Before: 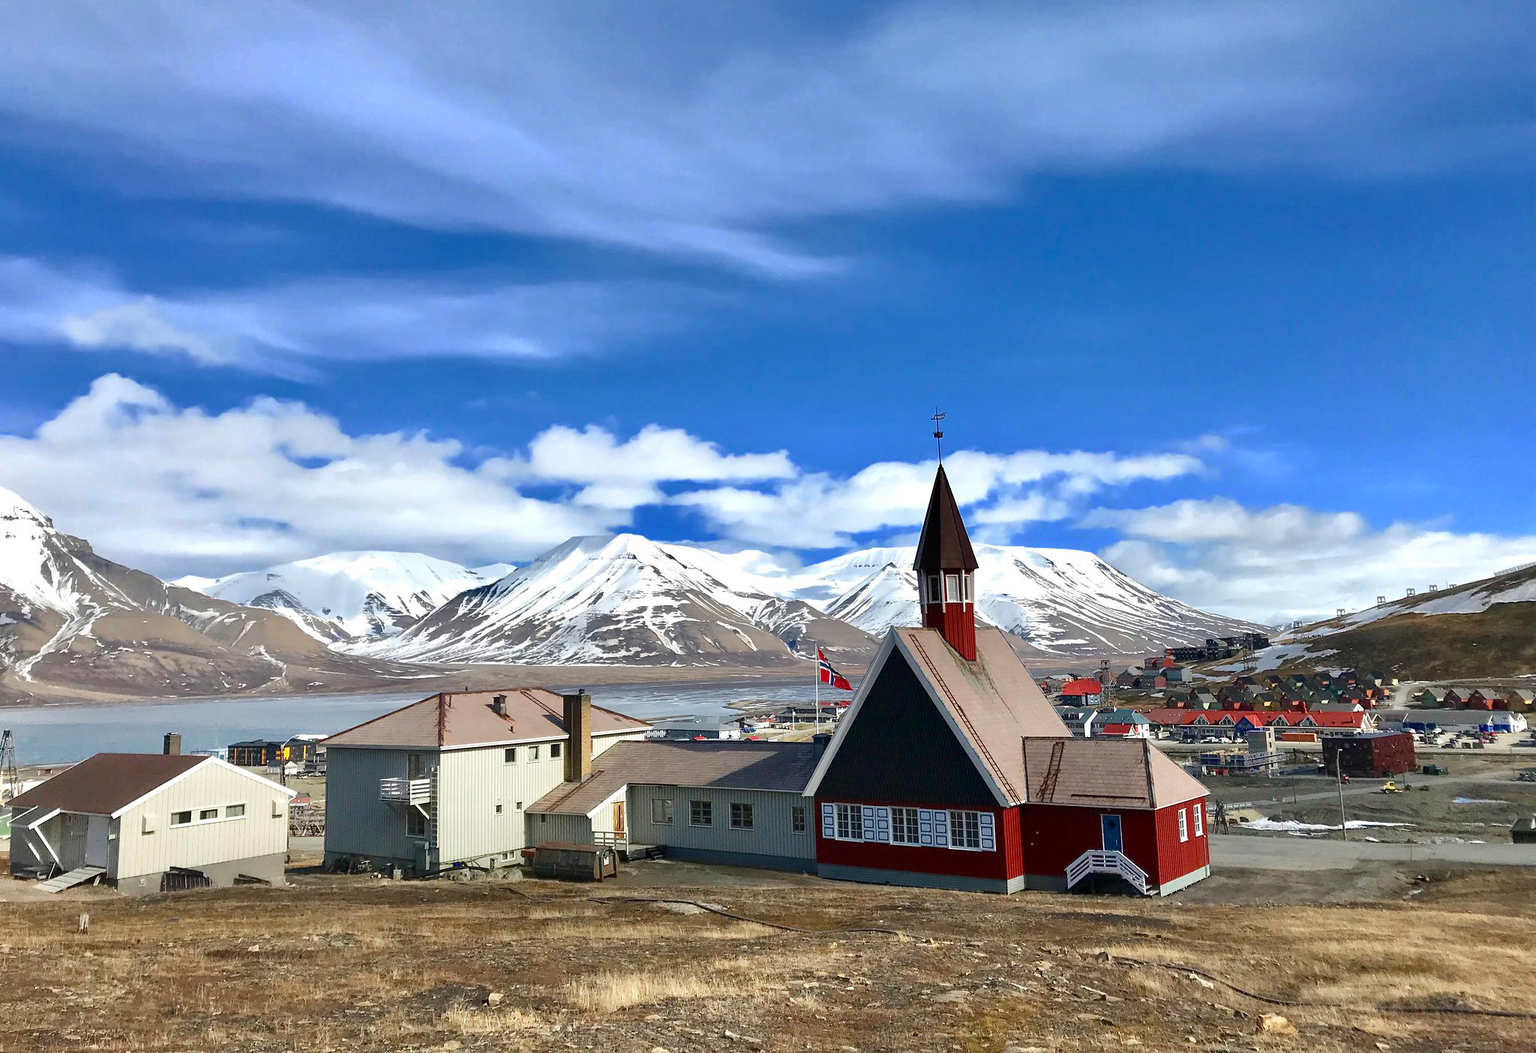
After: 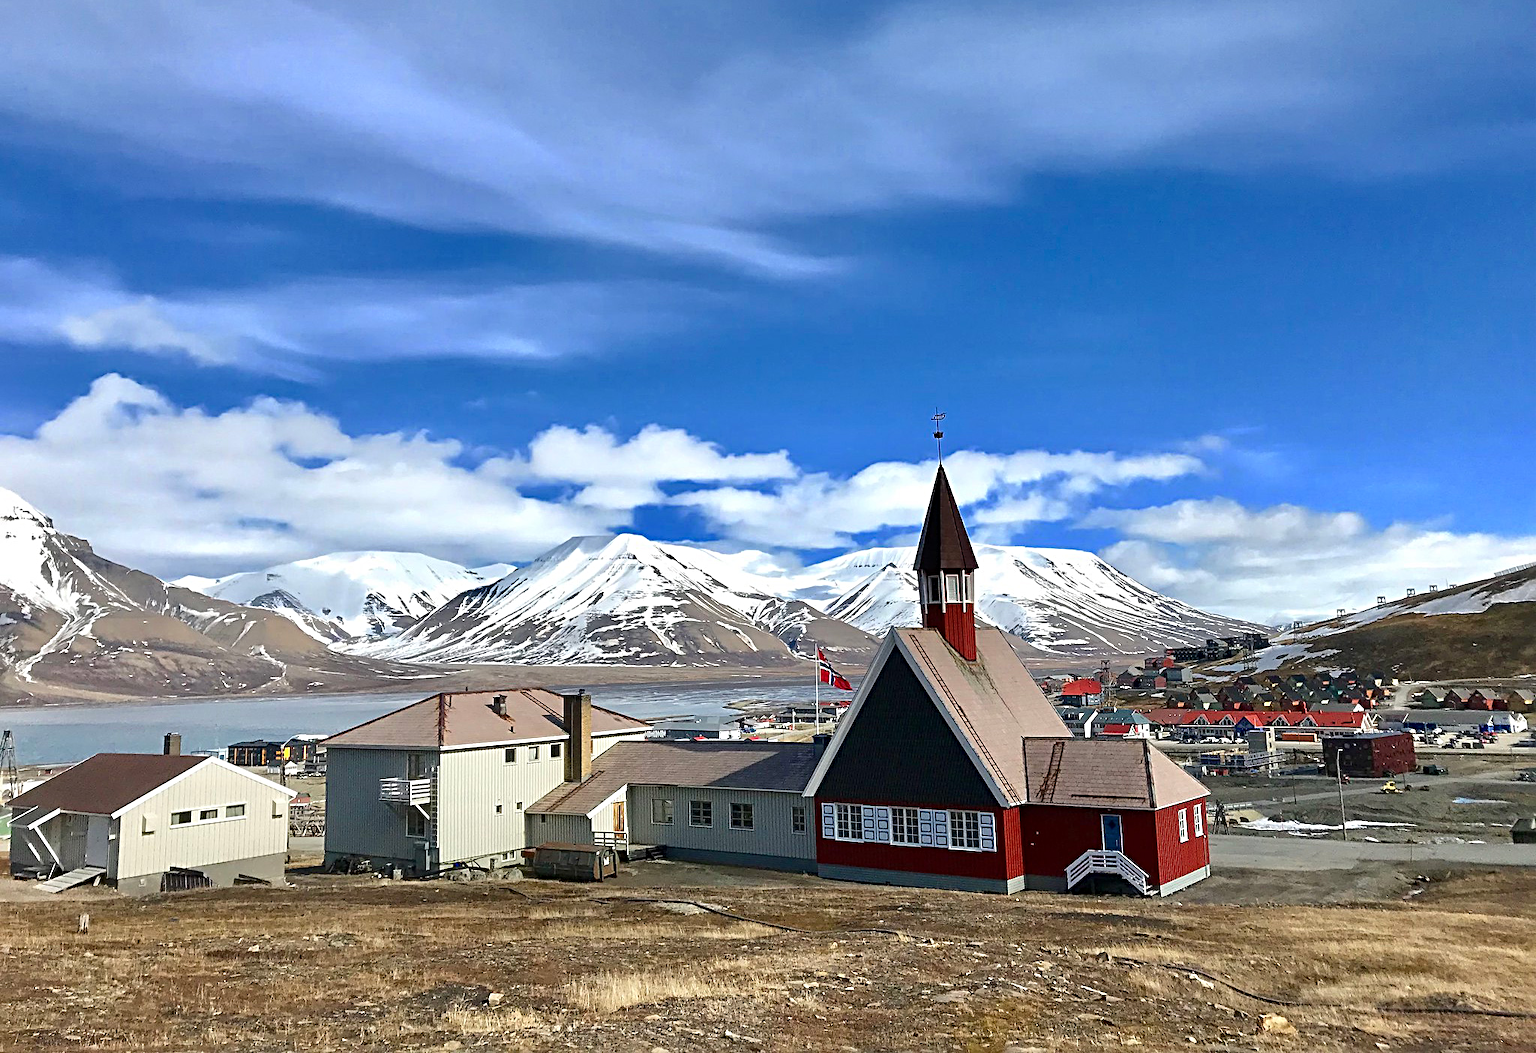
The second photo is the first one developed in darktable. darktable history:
sharpen: radius 3.982
